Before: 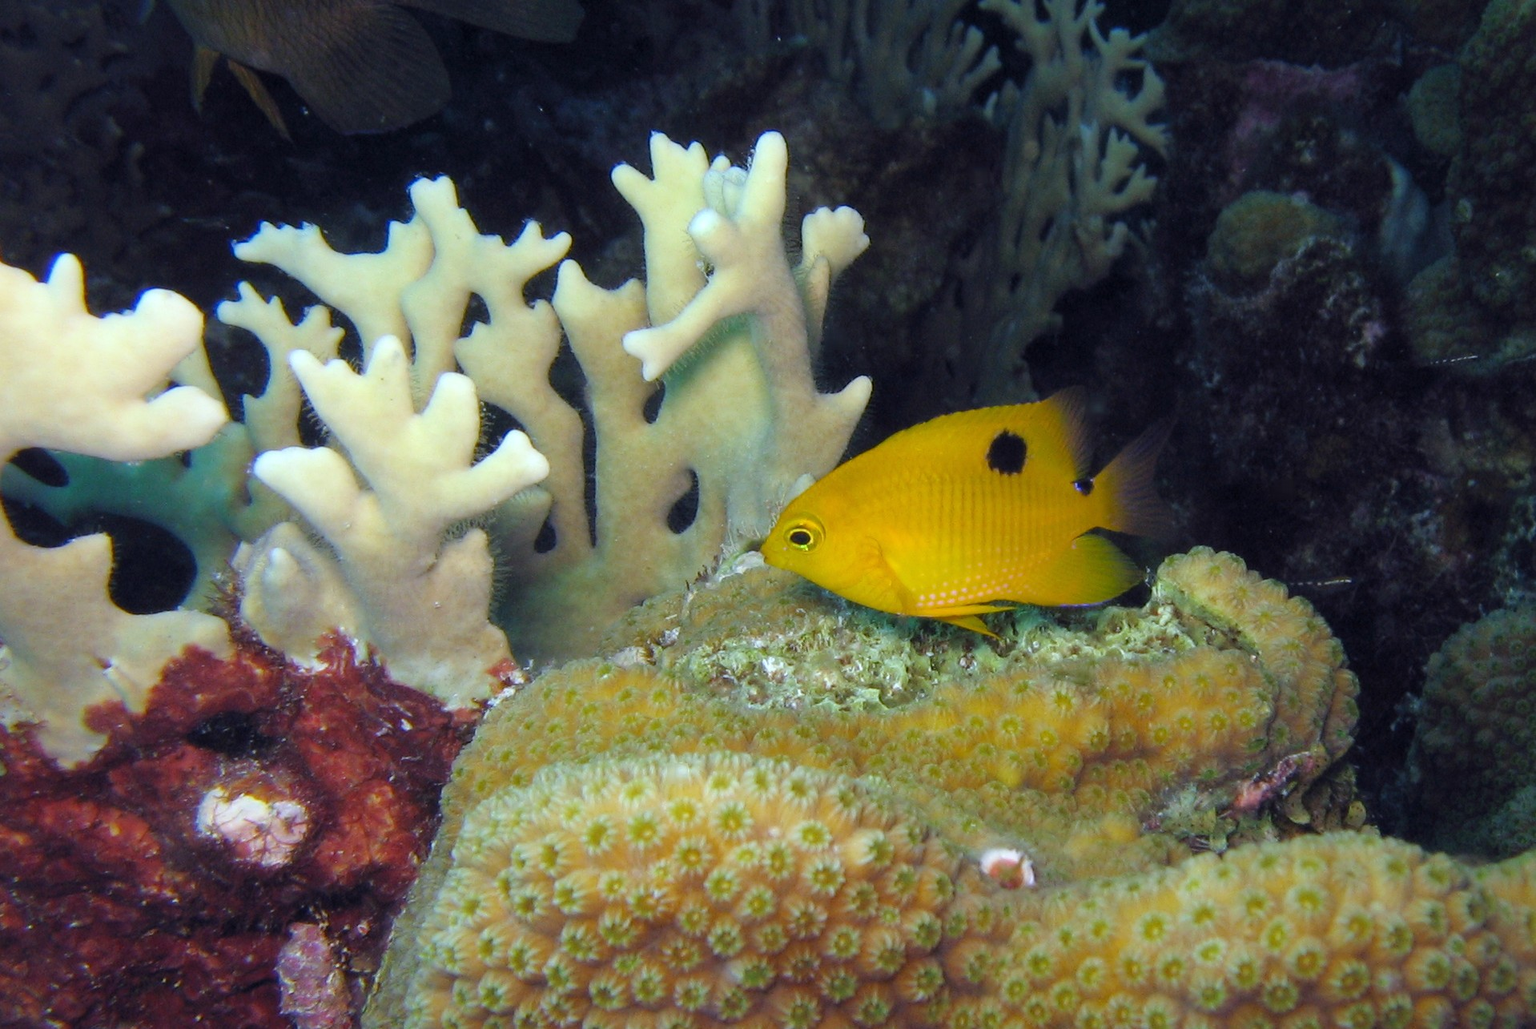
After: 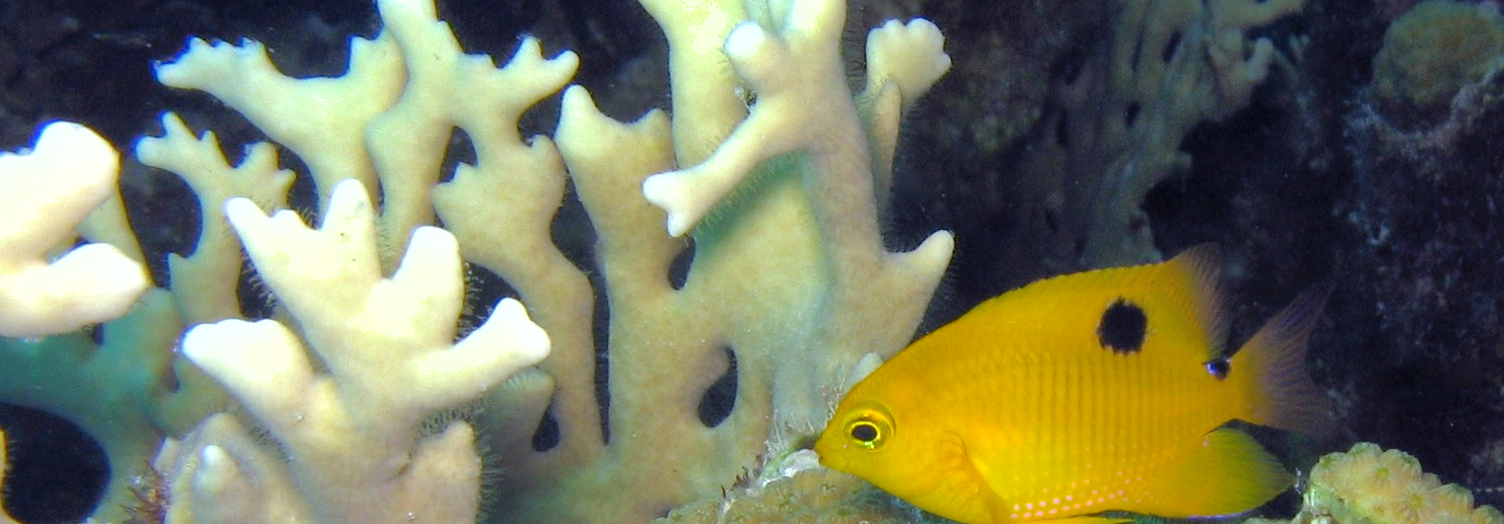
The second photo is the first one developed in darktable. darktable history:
tone equalizer: -8 EV -0.4 EV, -7 EV -0.4 EV, -6 EV -0.317 EV, -5 EV -0.249 EV, -3 EV 0.22 EV, -2 EV 0.362 EV, -1 EV 0.409 EV, +0 EV 0.398 EV
shadows and highlights: on, module defaults
crop: left 7.047%, top 18.641%, right 14.52%, bottom 40.528%
